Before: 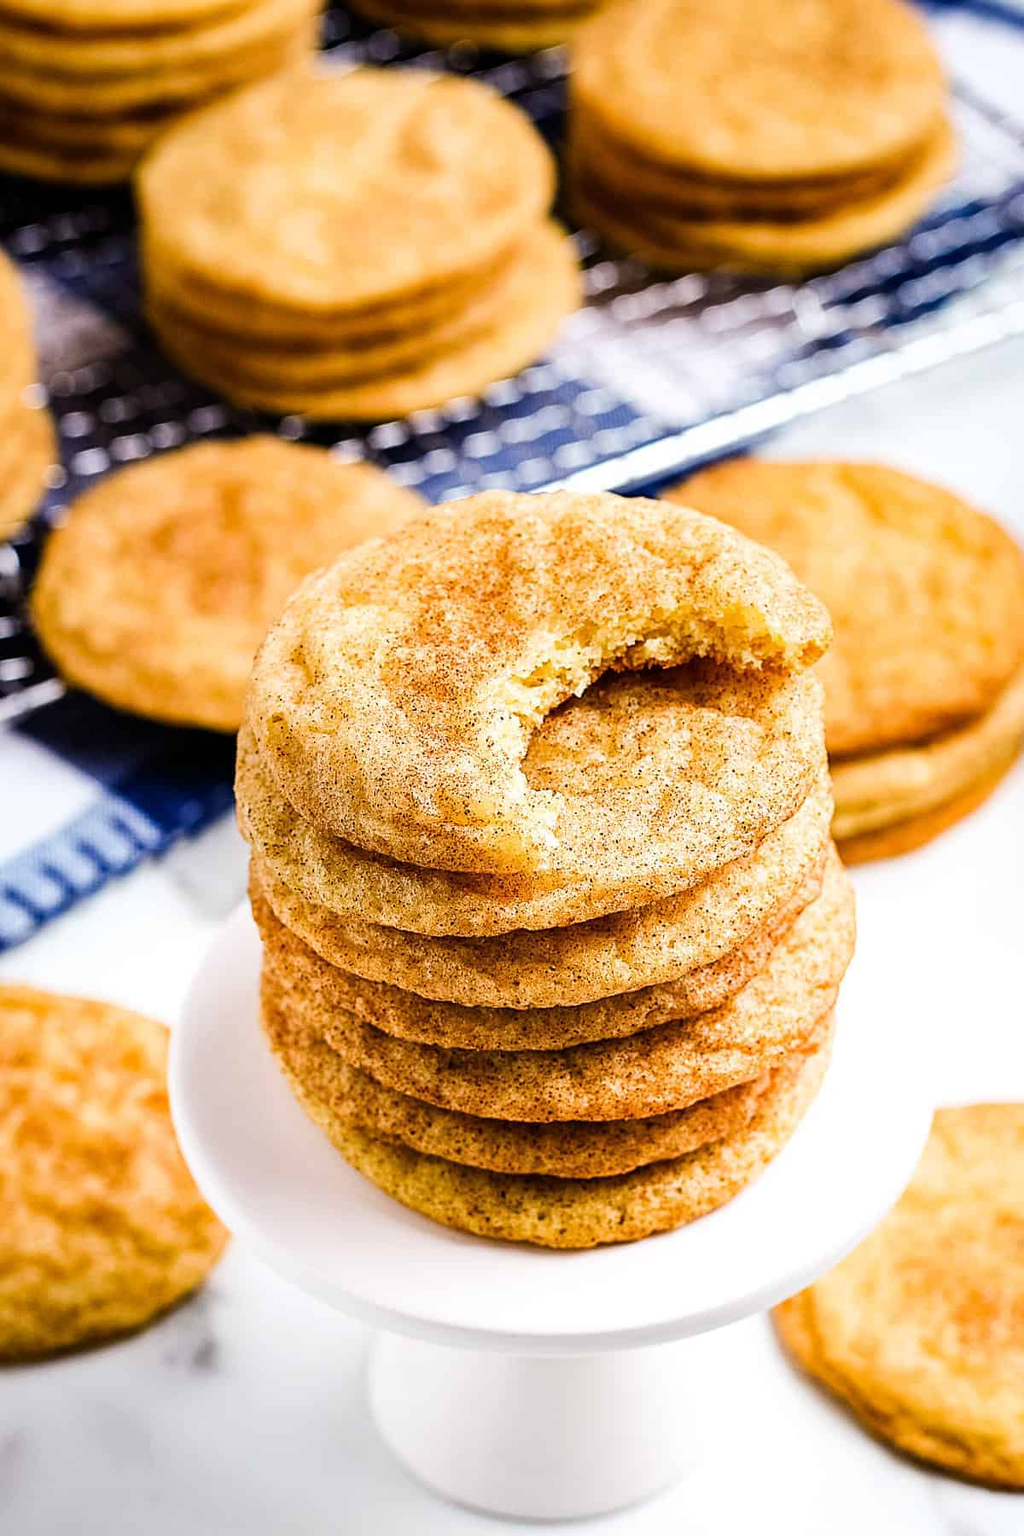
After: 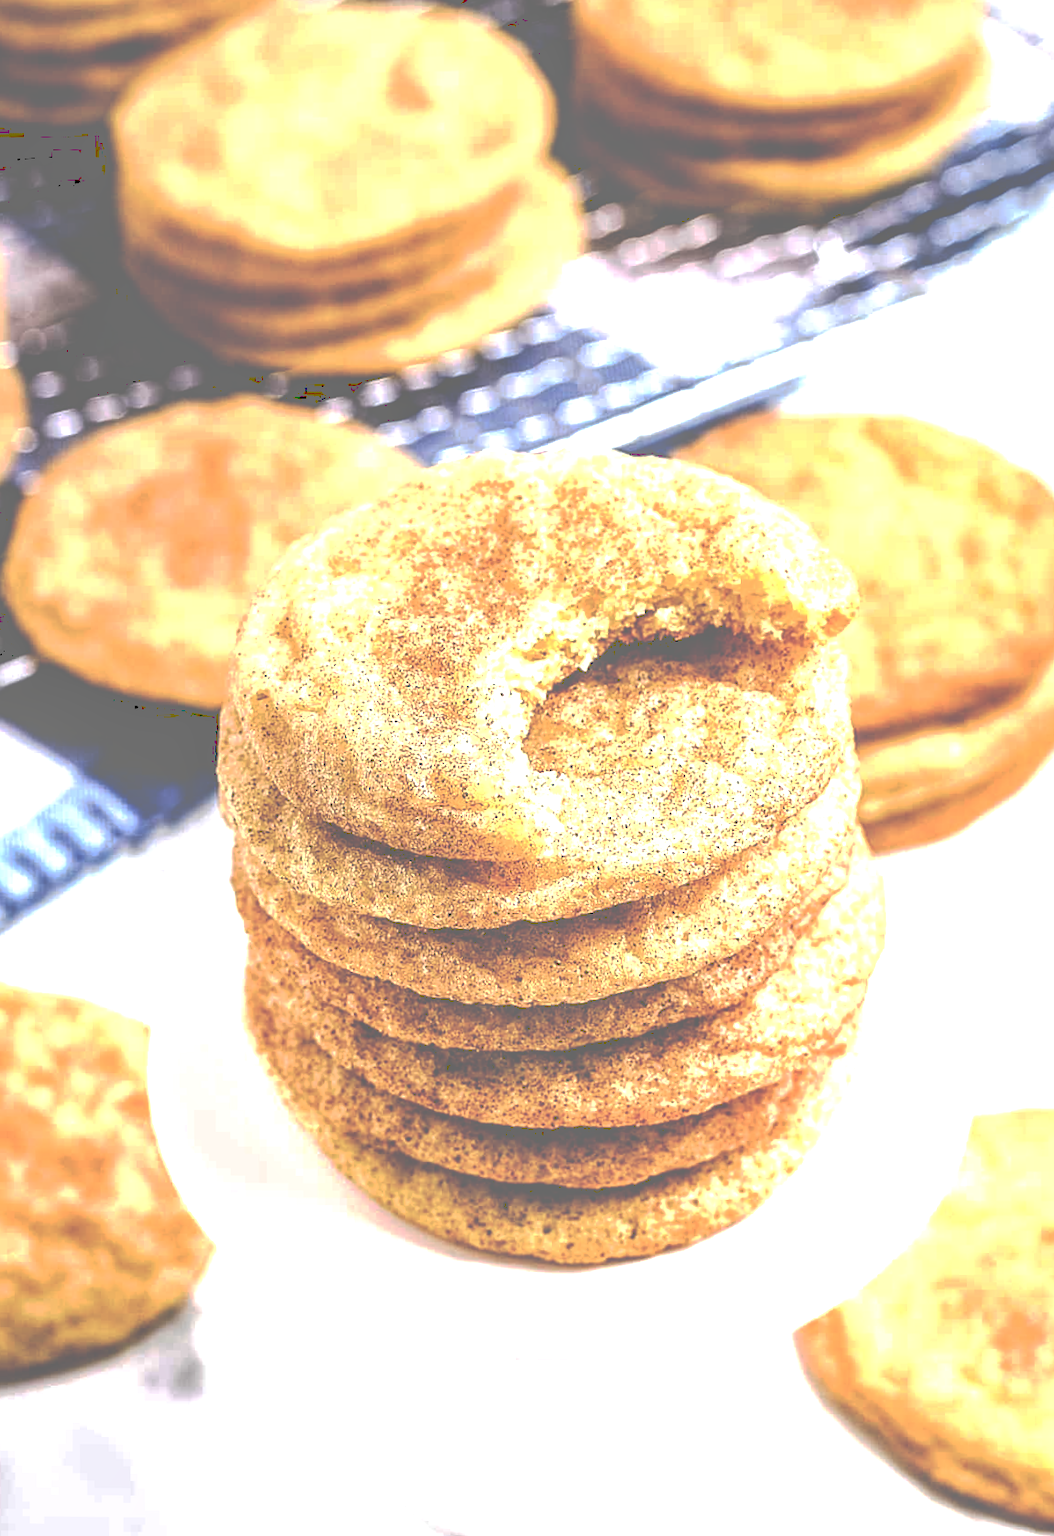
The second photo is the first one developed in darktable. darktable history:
tone curve: curves: ch0 [(0, 0) (0.003, 0.464) (0.011, 0.464) (0.025, 0.464) (0.044, 0.464) (0.069, 0.464) (0.1, 0.463) (0.136, 0.463) (0.177, 0.464) (0.224, 0.469) (0.277, 0.482) (0.335, 0.501) (0.399, 0.53) (0.468, 0.567) (0.543, 0.61) (0.623, 0.663) (0.709, 0.718) (0.801, 0.779) (0.898, 0.842) (1, 1)], preserve colors none
rotate and perspective: rotation -2.22°, lens shift (horizontal) -0.022, automatic cropping off
exposure: exposure 0.74 EV, compensate highlight preservation false
crop and rotate: angle -1.96°, left 3.097%, top 4.154%, right 1.586%, bottom 0.529%
local contrast: detail 130%
tone equalizer: on, module defaults
